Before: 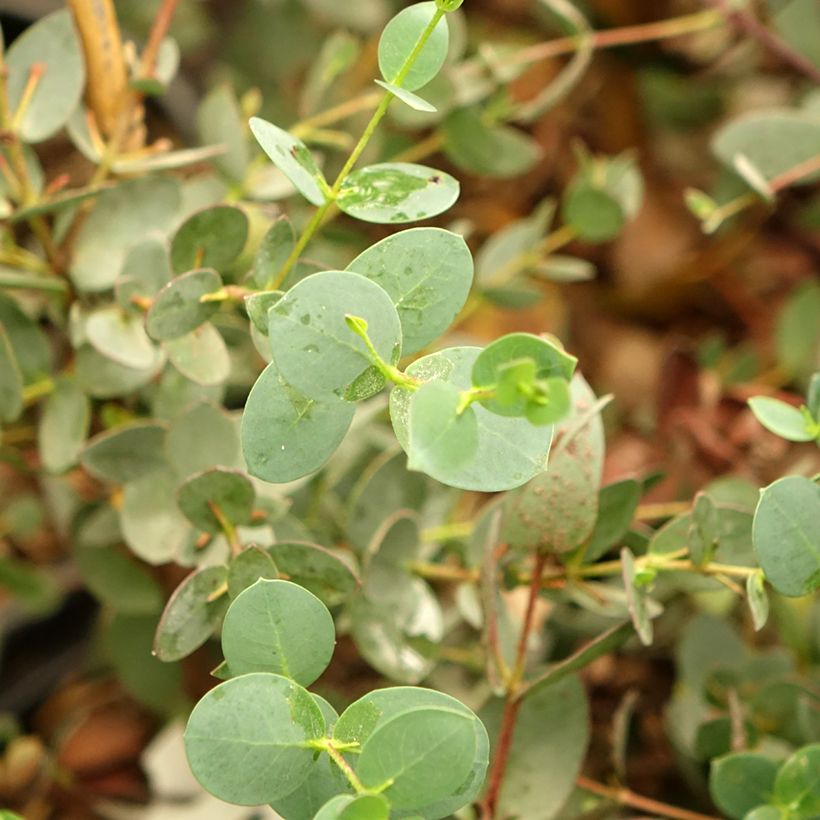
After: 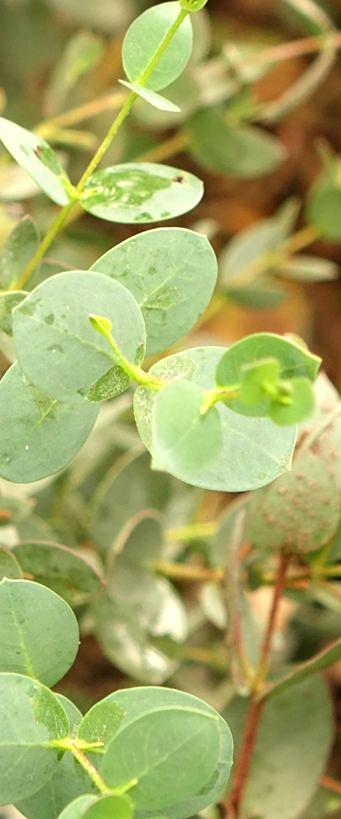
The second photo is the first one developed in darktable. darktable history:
exposure: exposure 0.236 EV, compensate highlight preservation false
crop: left 31.229%, right 27.105%
